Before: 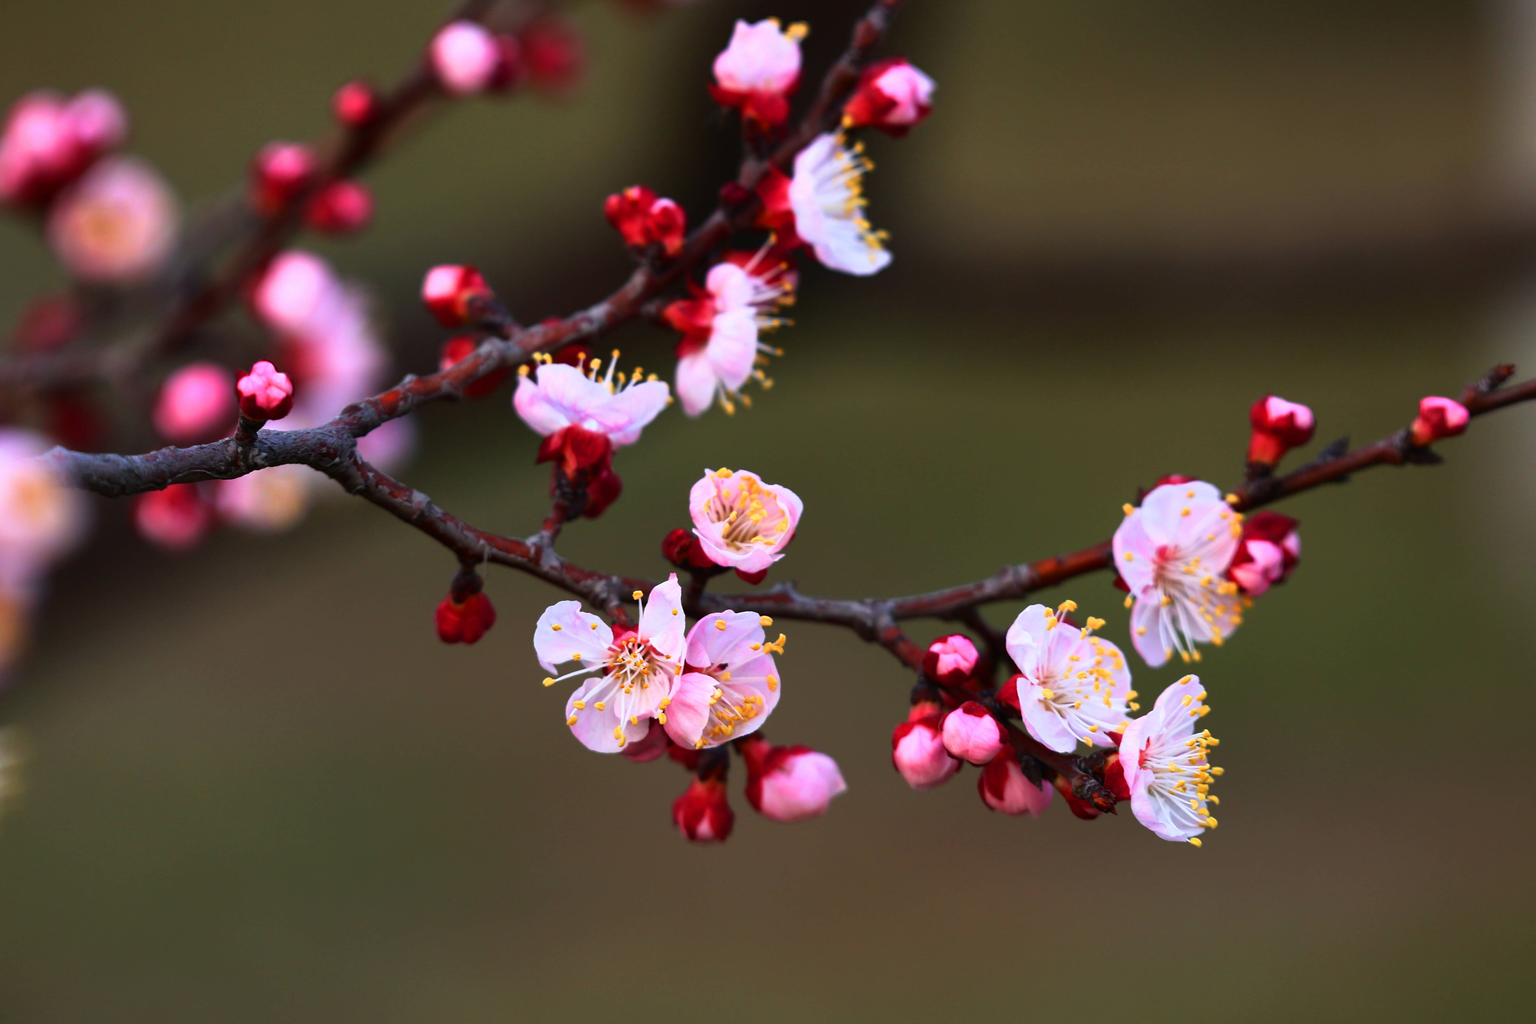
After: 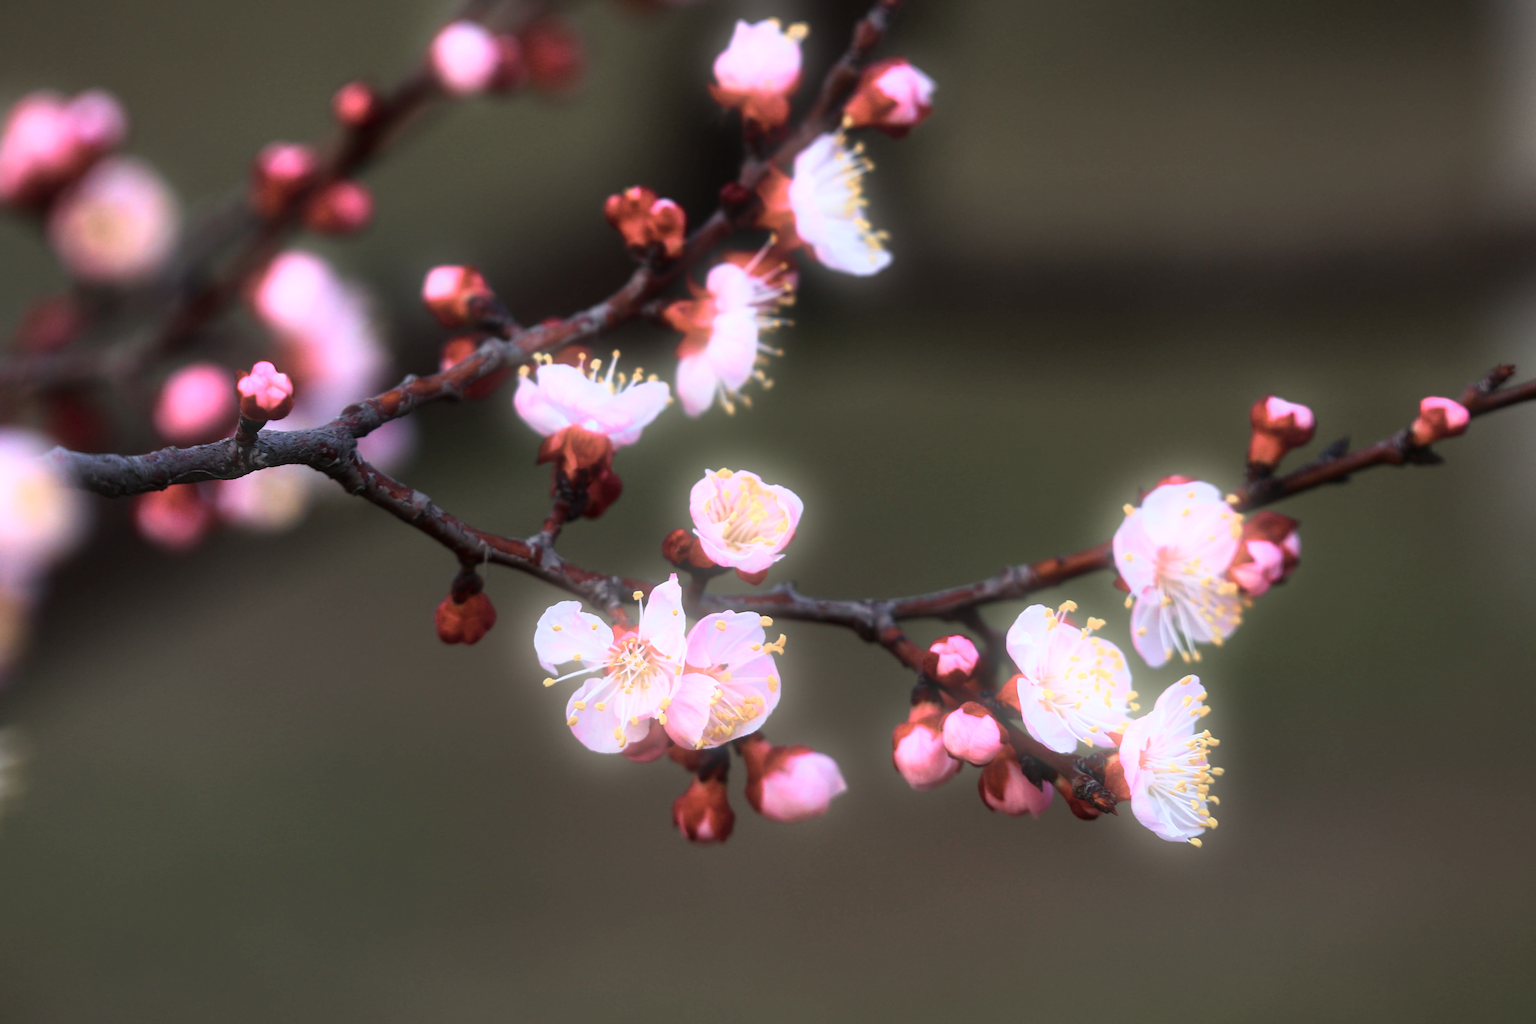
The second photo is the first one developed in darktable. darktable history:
white balance: red 0.982, blue 1.018
color zones: curves: ch0 [(0, 0.559) (0.153, 0.551) (0.229, 0.5) (0.429, 0.5) (0.571, 0.5) (0.714, 0.5) (0.857, 0.5) (1, 0.559)]; ch1 [(0, 0.417) (0.112, 0.336) (0.213, 0.26) (0.429, 0.34) (0.571, 0.35) (0.683, 0.331) (0.857, 0.344) (1, 0.417)]
bloom: threshold 82.5%, strength 16.25%
